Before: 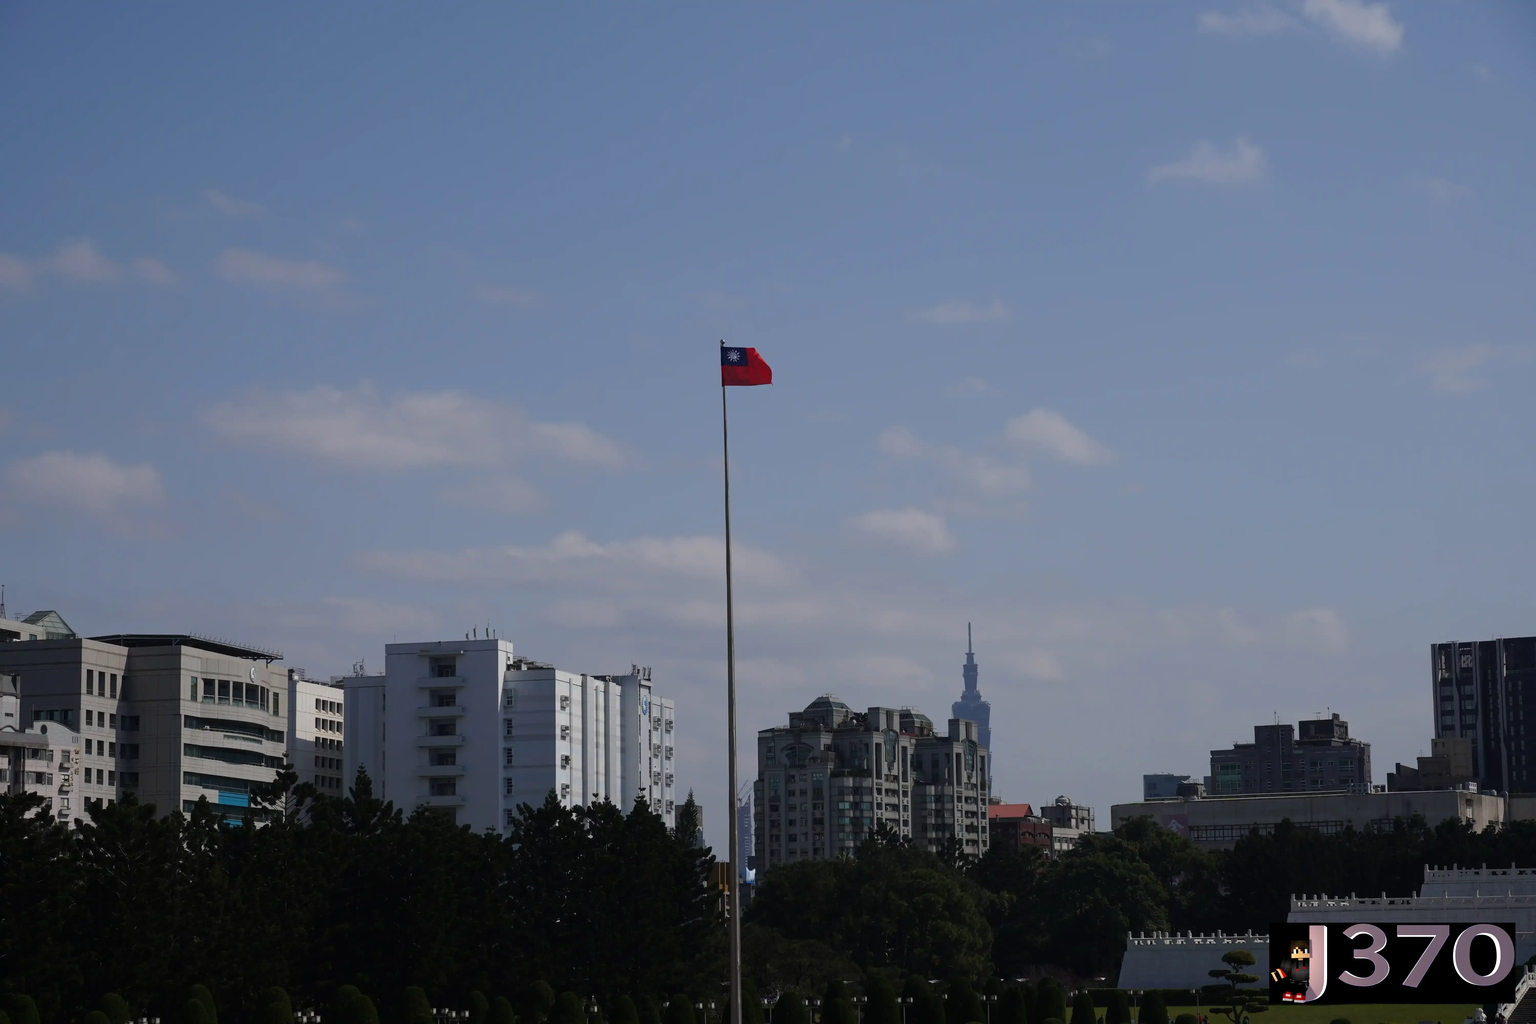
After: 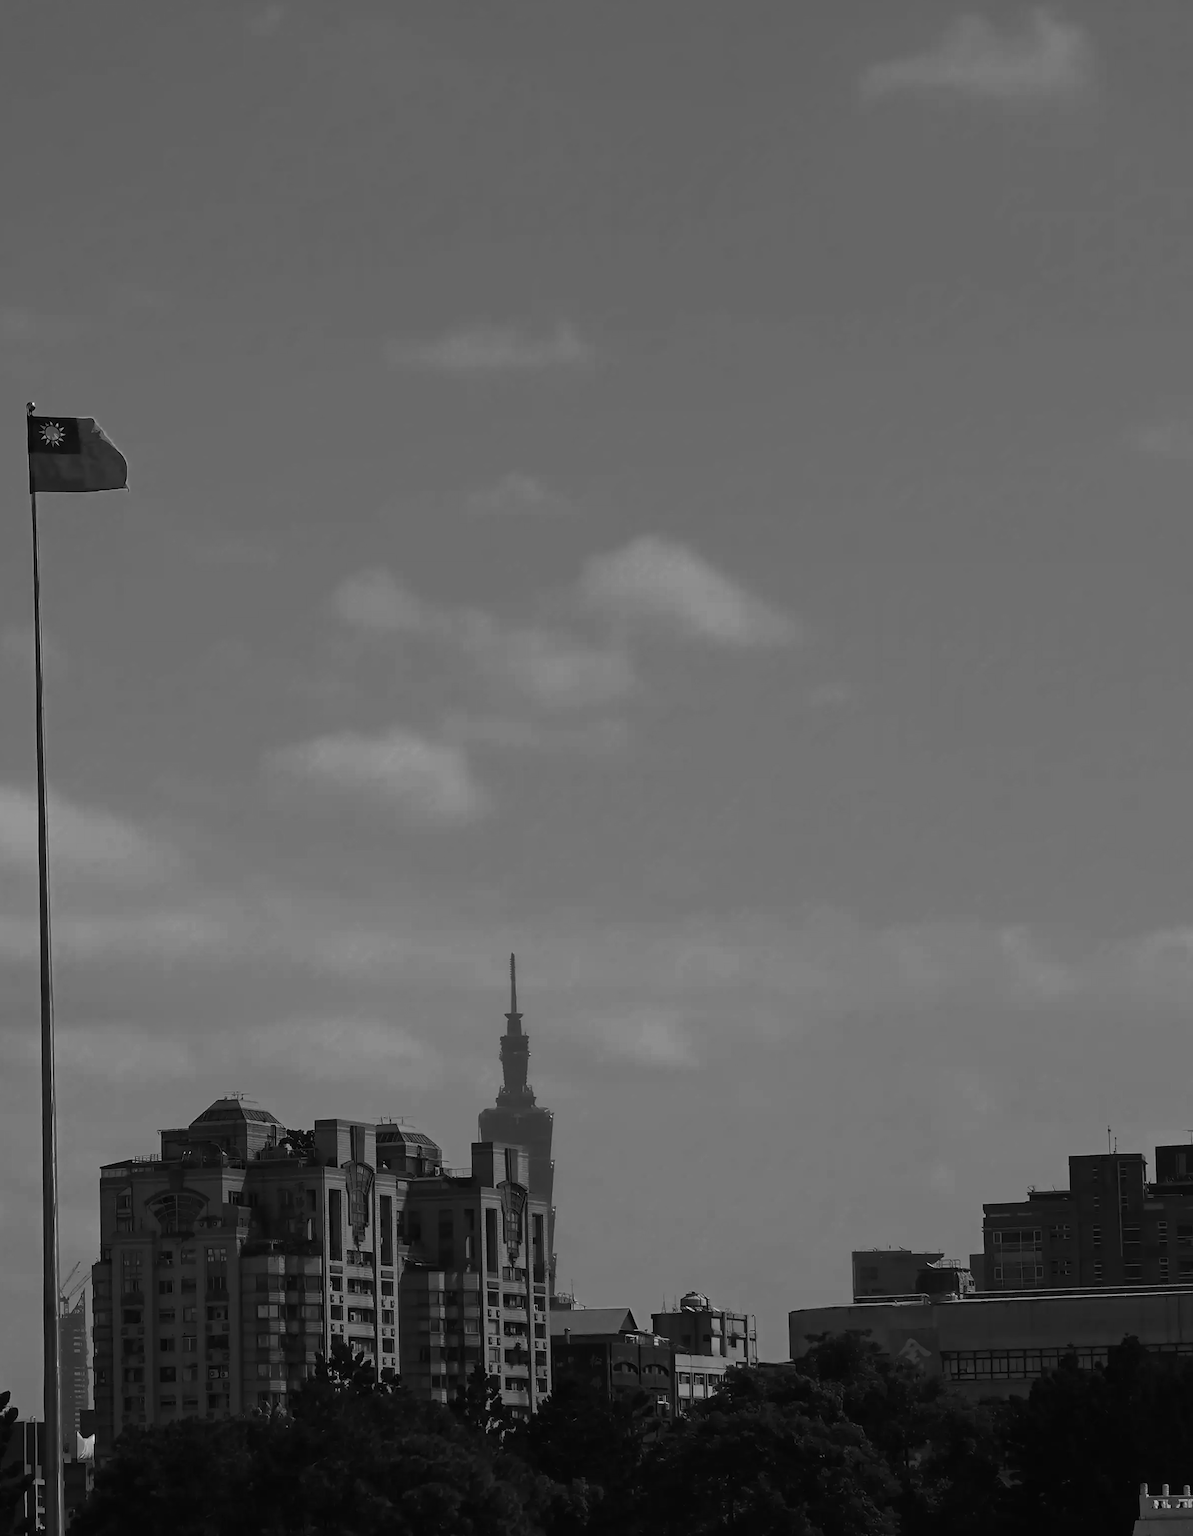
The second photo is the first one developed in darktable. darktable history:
sharpen: radius 1.824, amount 0.414, threshold 1.444
contrast brightness saturation: contrast 0.093, saturation 0.278
crop: left 46.033%, top 13.073%, right 14.121%, bottom 10.029%
base curve: curves: ch0 [(0, 0) (0.74, 0.67) (1, 1)], preserve colors none
color zones: curves: ch0 [(0.002, 0.593) (0.143, 0.417) (0.285, 0.541) (0.455, 0.289) (0.608, 0.327) (0.727, 0.283) (0.869, 0.571) (1, 0.603)]; ch1 [(0, 0) (0.143, 0) (0.286, 0) (0.429, 0) (0.571, 0) (0.714, 0) (0.857, 0)]
